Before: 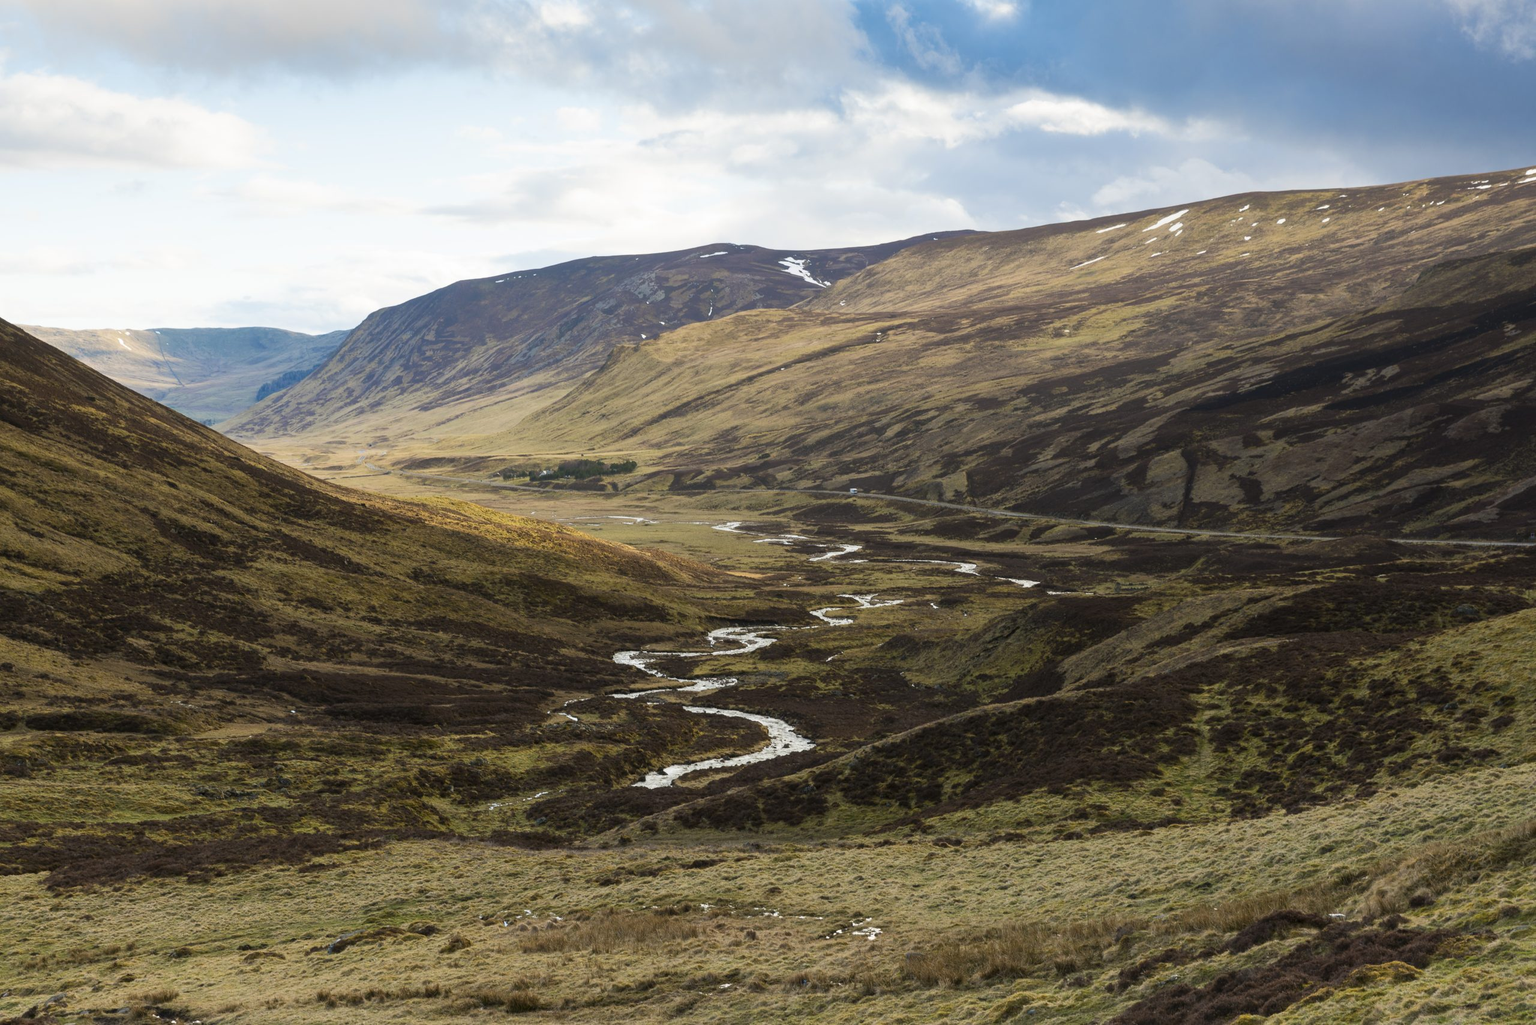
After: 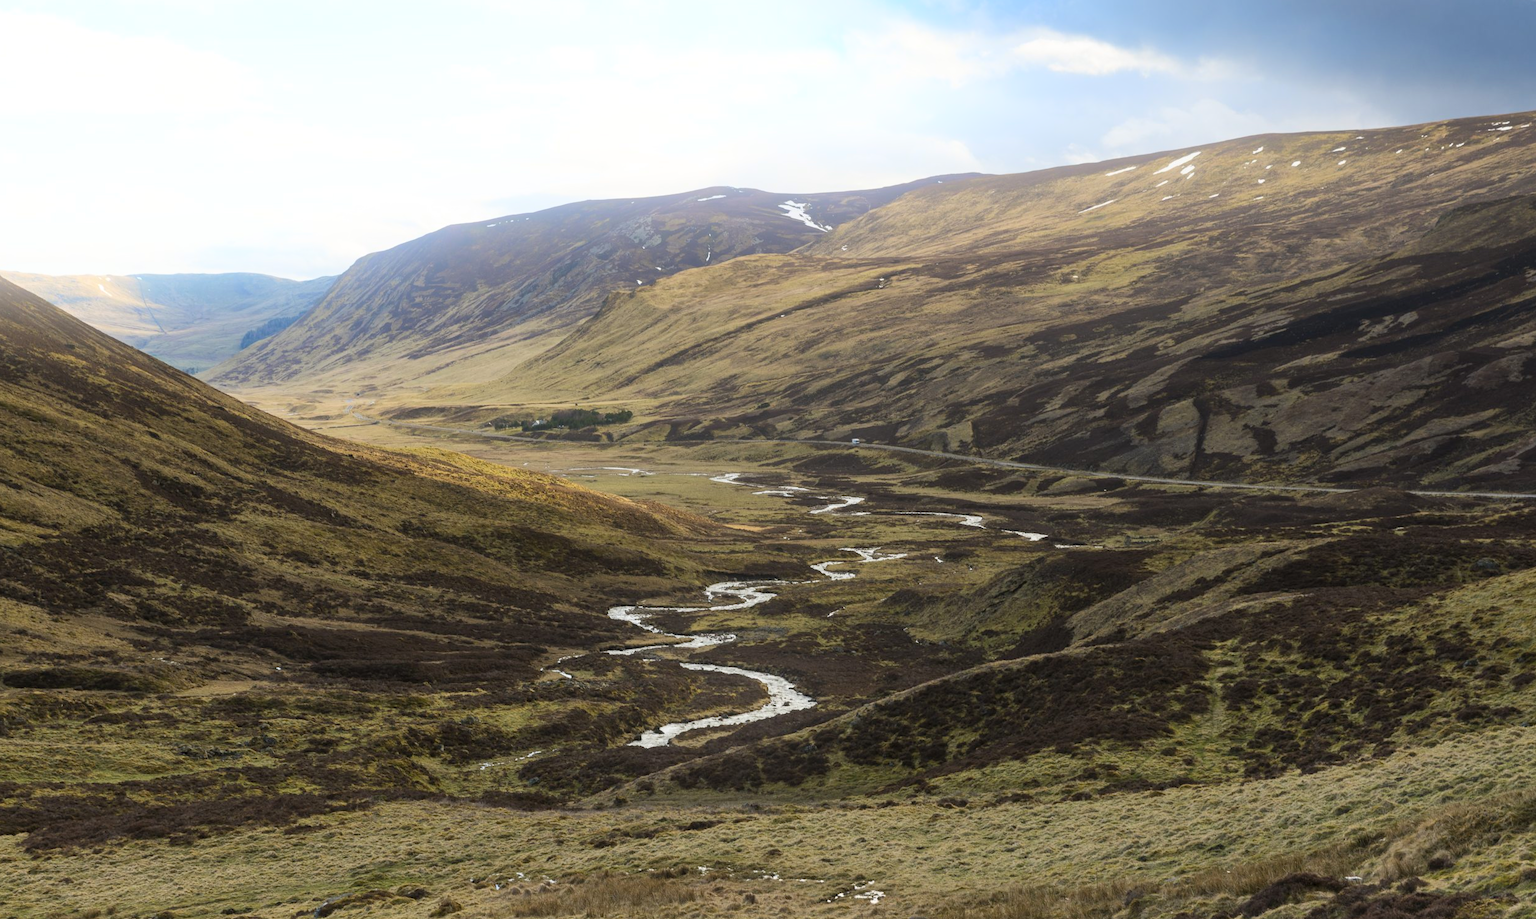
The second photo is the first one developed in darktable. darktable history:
crop: left 1.507%, top 6.147%, right 1.379%, bottom 6.637%
bloom: on, module defaults
shadows and highlights: shadows 32, highlights -32, soften with gaussian
